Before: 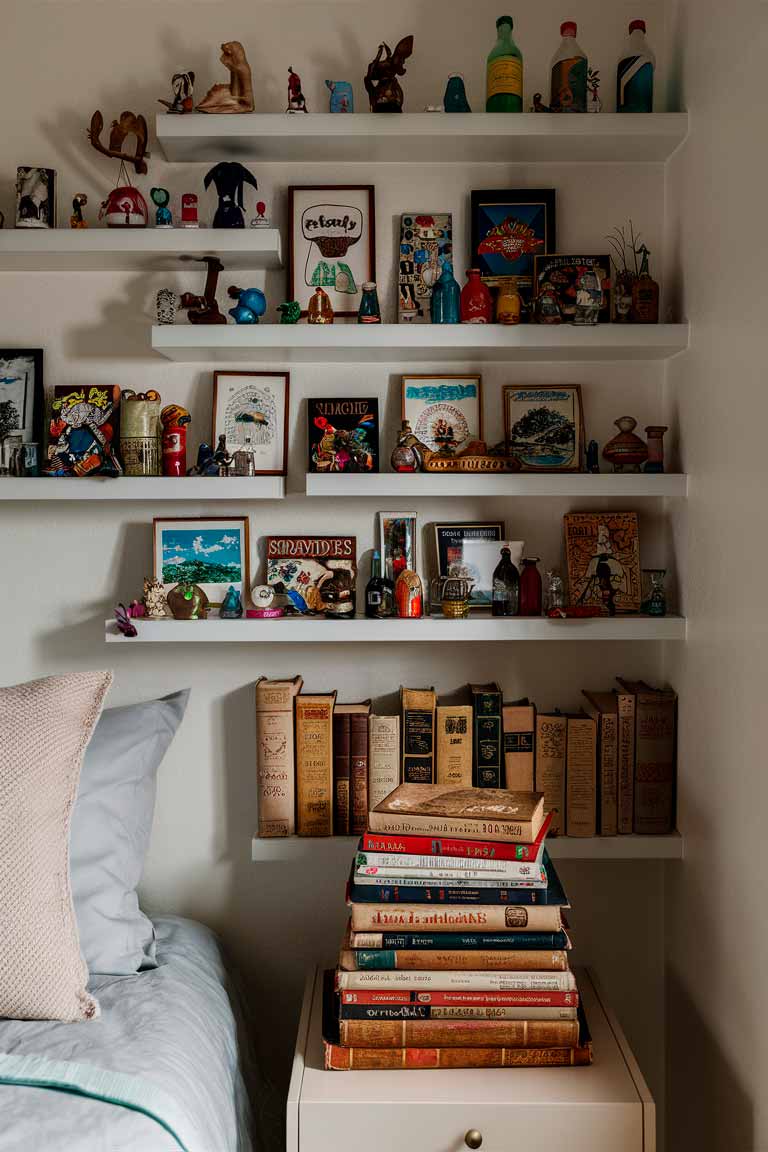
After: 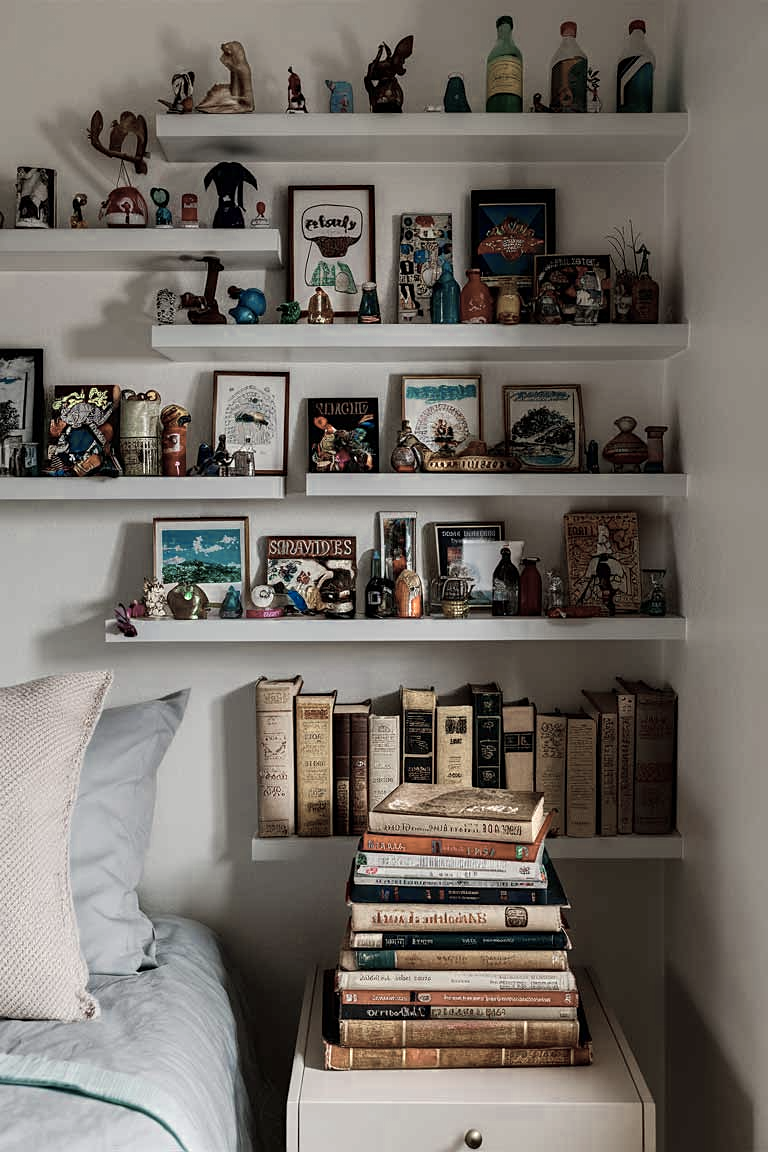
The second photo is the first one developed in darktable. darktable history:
color zones: curves: ch0 [(0.25, 0.667) (0.758, 0.368)]; ch1 [(0.215, 0.245) (0.761, 0.373)]; ch2 [(0.247, 0.554) (0.761, 0.436)]
sharpen: amount 0.211
